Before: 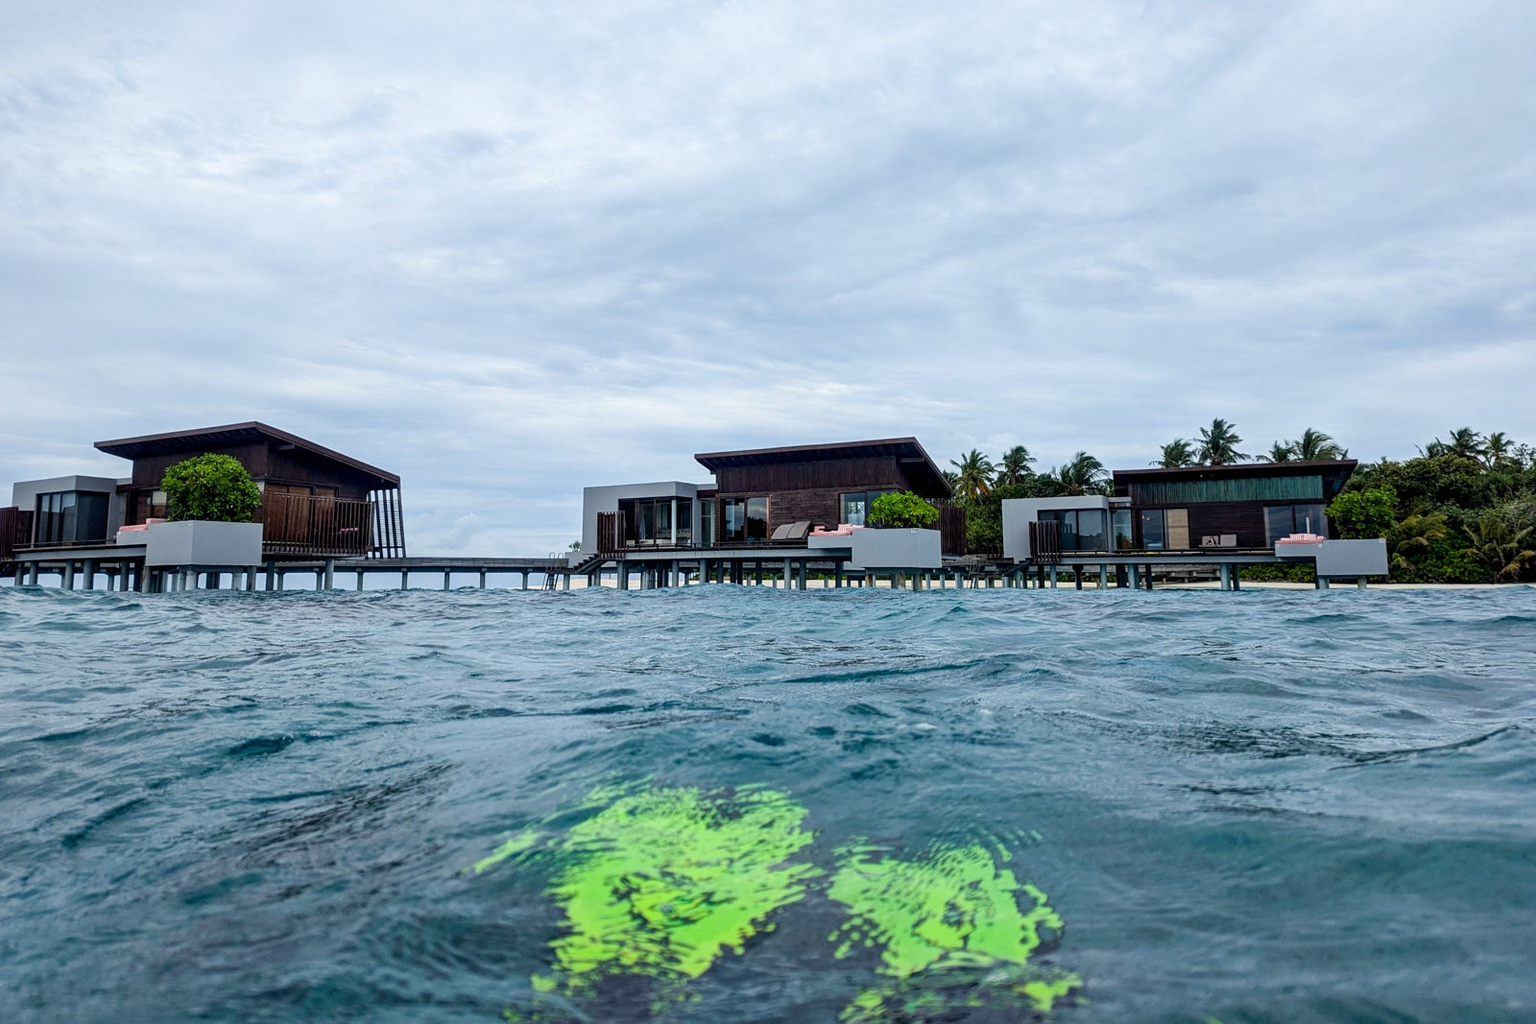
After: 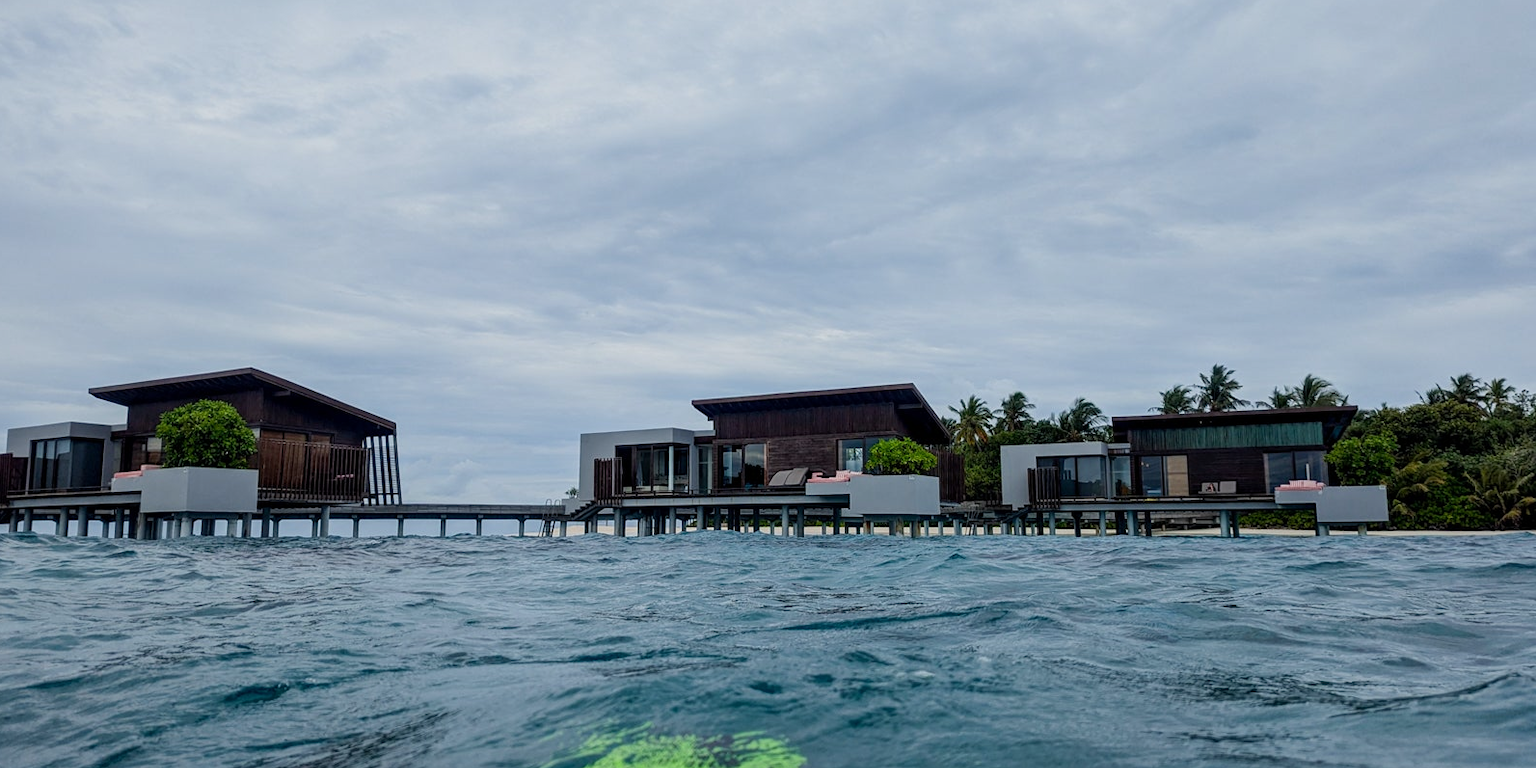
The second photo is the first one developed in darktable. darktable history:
crop: left 0.387%, top 5.469%, bottom 19.809%
exposure: exposure -0.462 EV, compensate highlight preservation false
